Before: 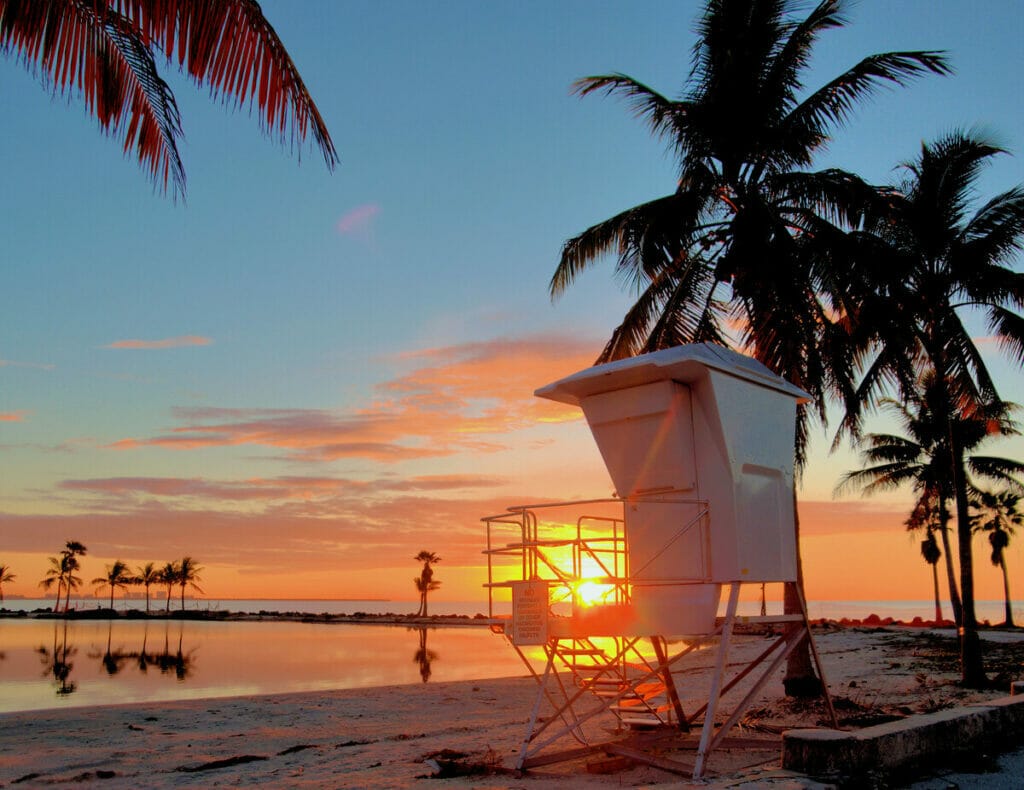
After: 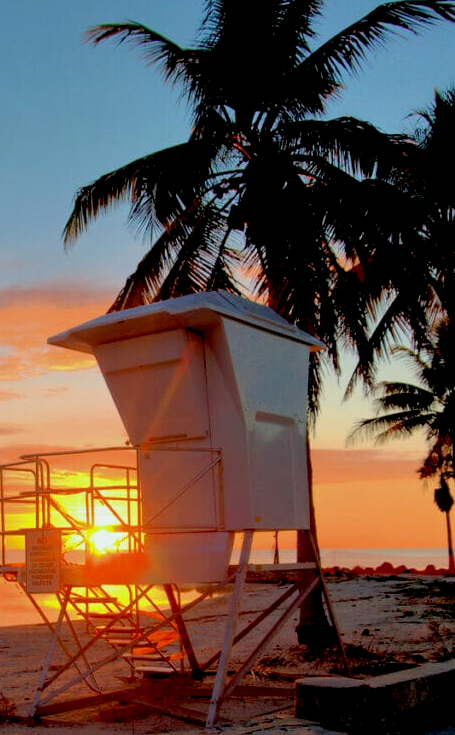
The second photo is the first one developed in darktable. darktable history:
crop: left 47.628%, top 6.643%, right 7.874%
exposure: black level correction 0.012, compensate highlight preservation false
